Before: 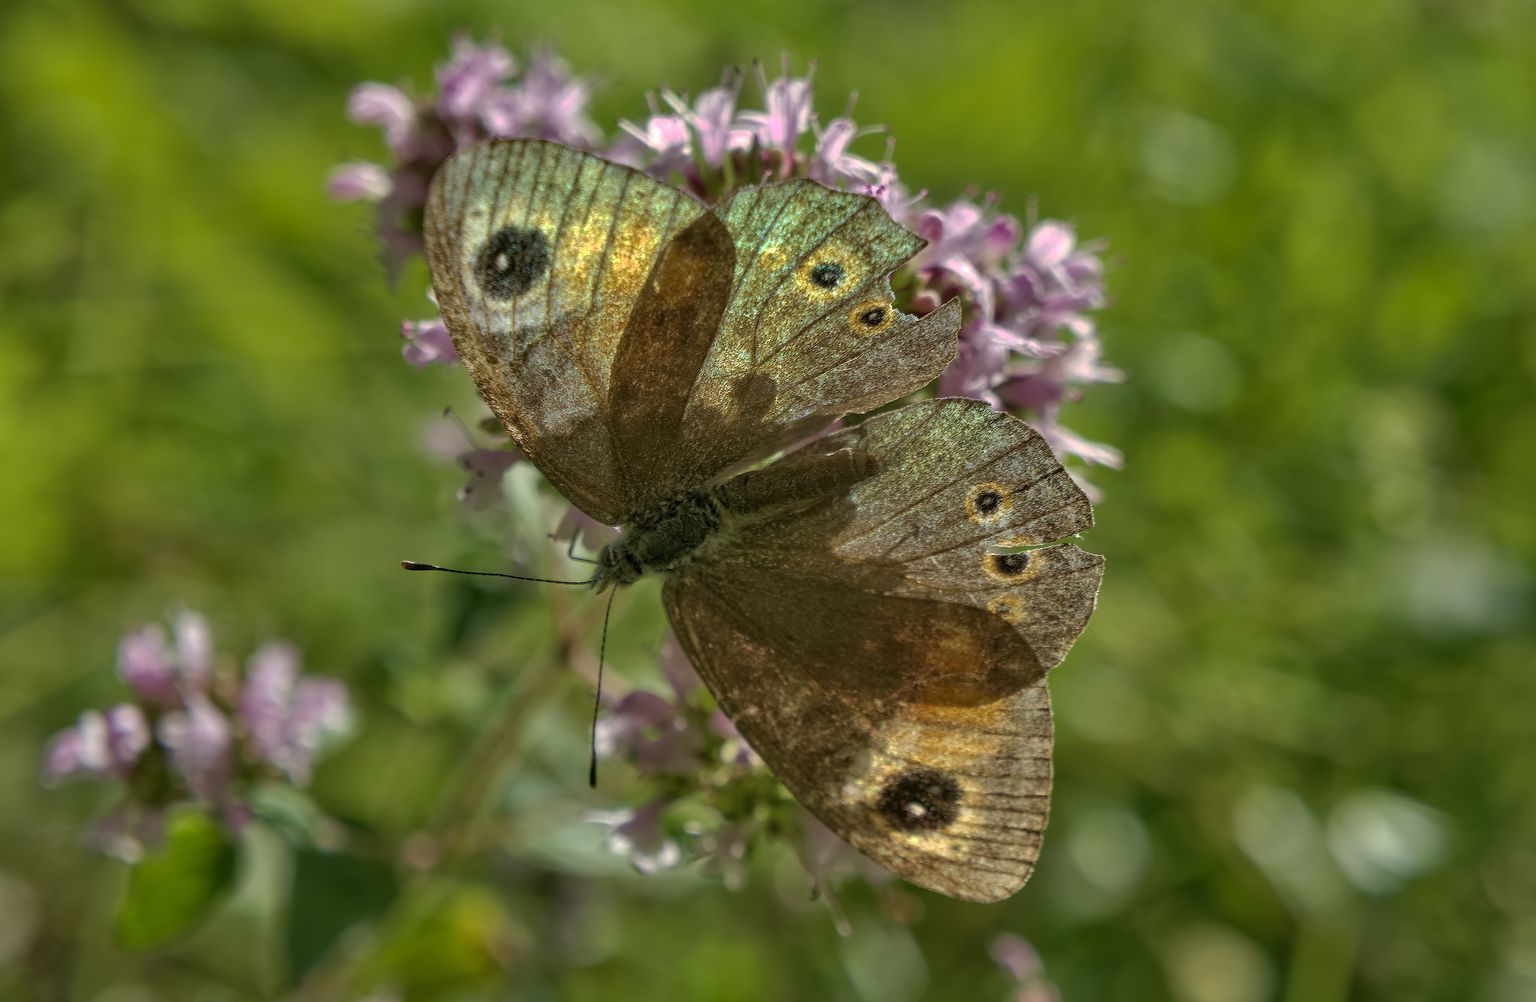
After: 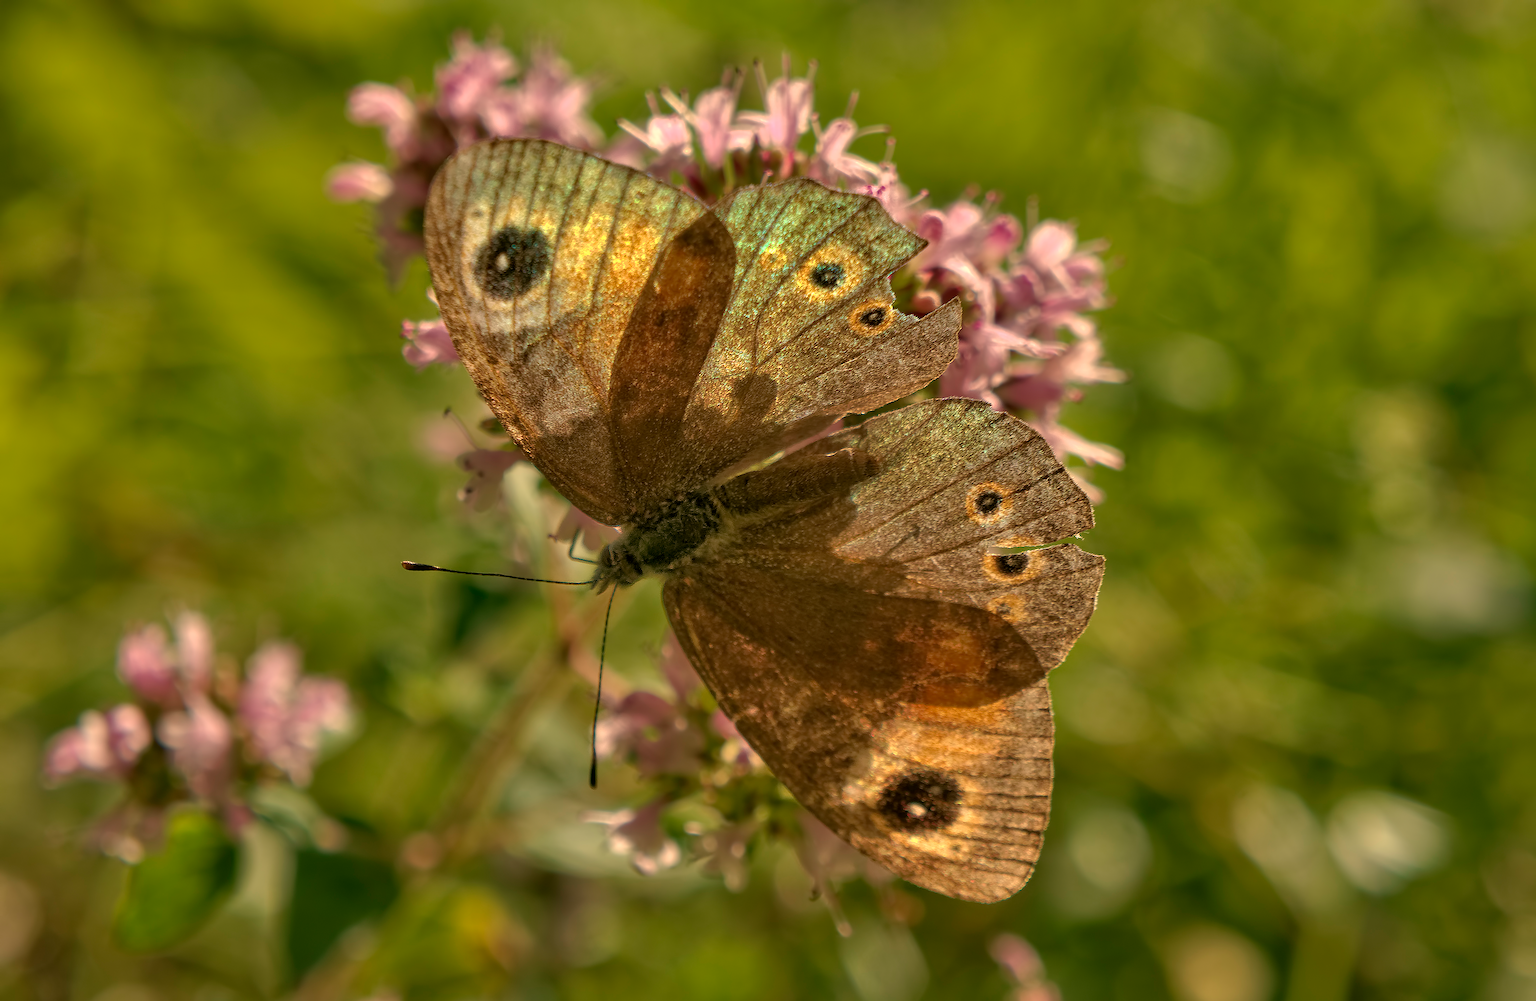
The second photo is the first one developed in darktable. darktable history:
exposure: compensate highlight preservation false
white balance: red 1.138, green 0.996, blue 0.812
color correction: highlights a* 3.12, highlights b* -1.55, shadows a* -0.101, shadows b* 2.52, saturation 0.98
